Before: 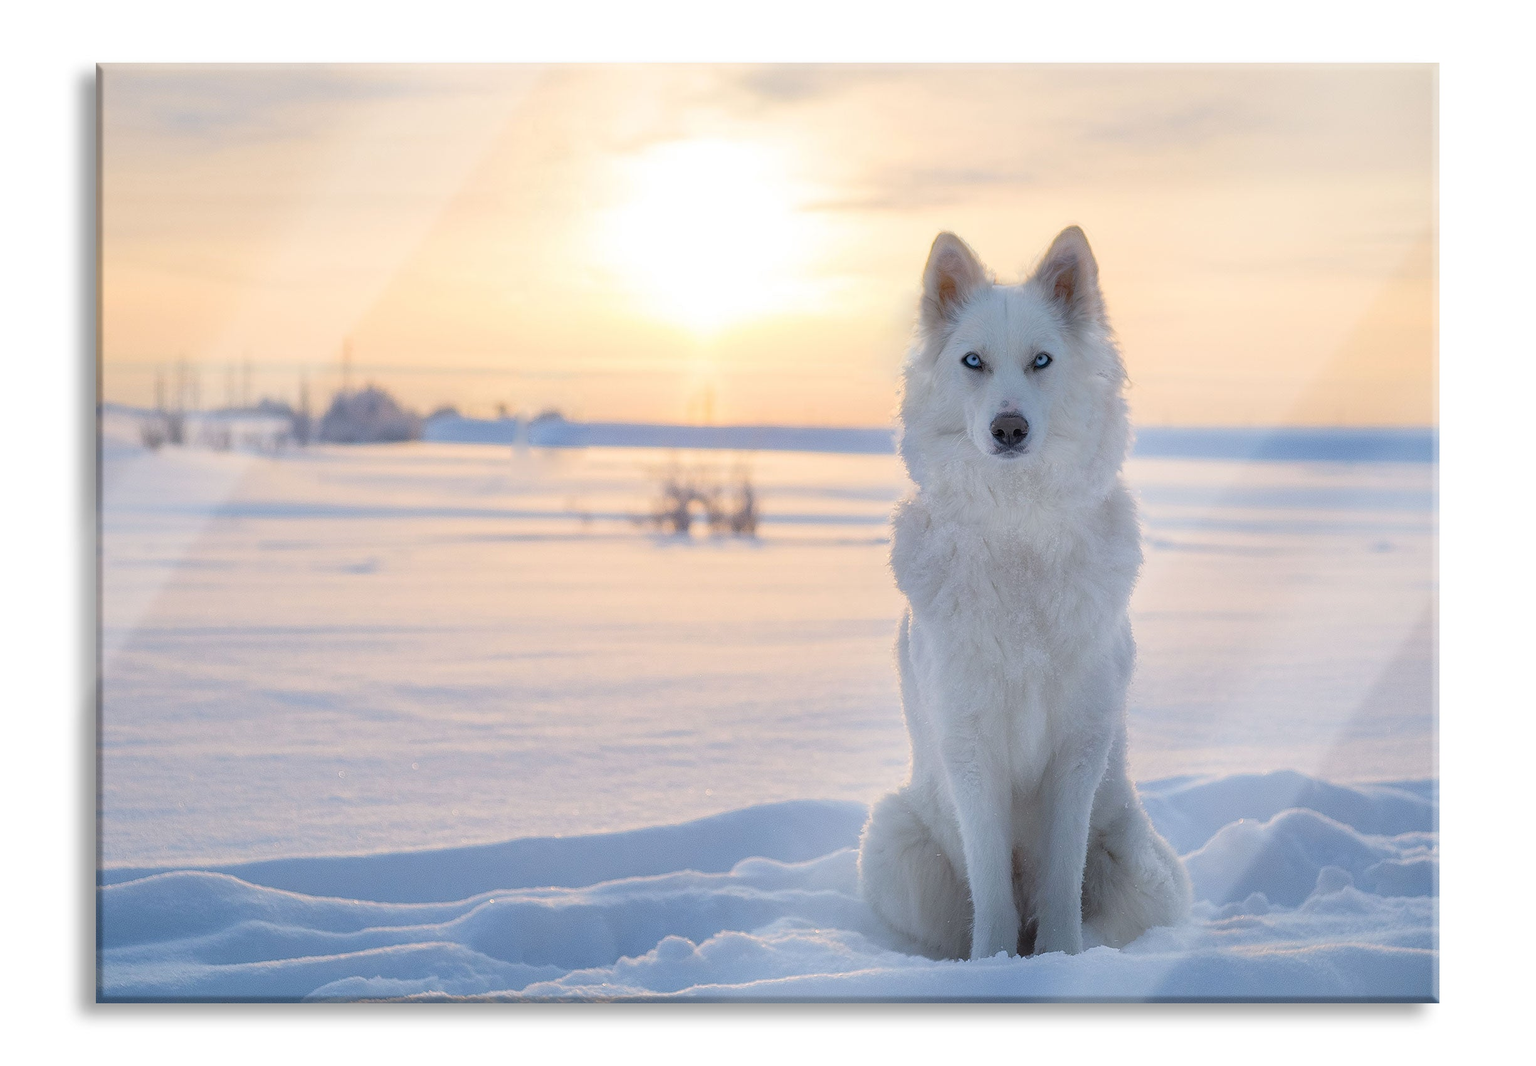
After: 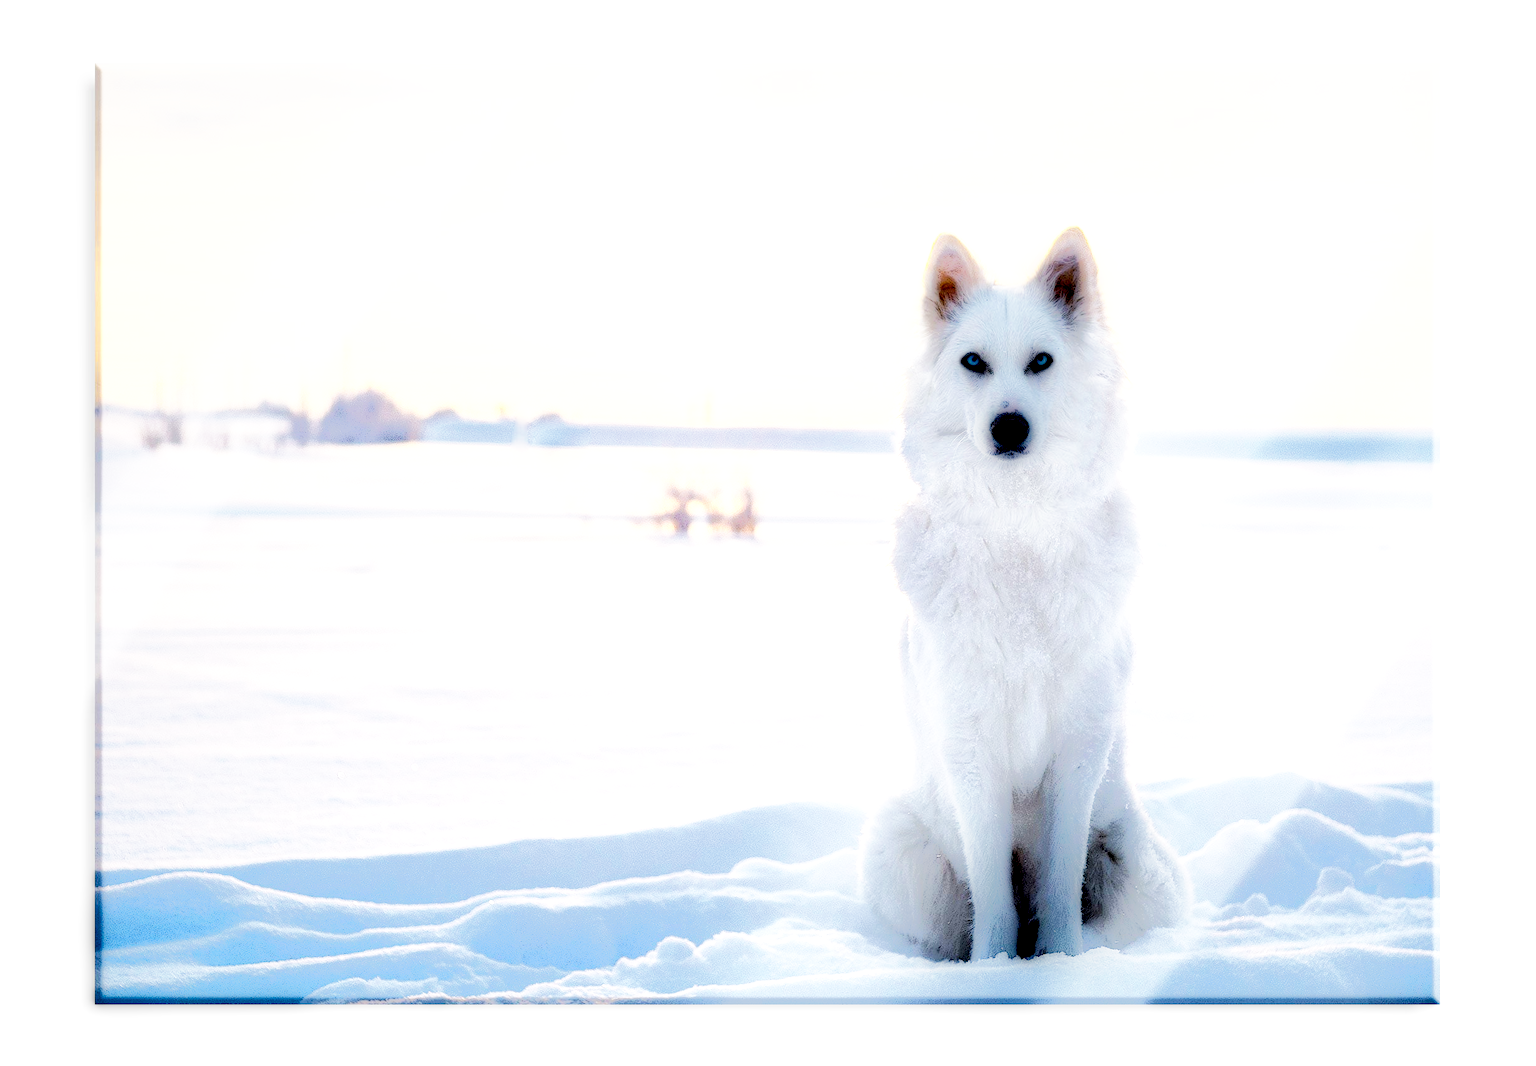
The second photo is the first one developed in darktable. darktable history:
base curve: curves: ch0 [(0, 0) (0.007, 0.004) (0.027, 0.03) (0.046, 0.07) (0.207, 0.54) (0.442, 0.872) (0.673, 0.972) (1, 1)], preserve colors none
crop: left 0.116%
tone curve: curves: ch0 [(0, 0) (0.055, 0.057) (0.258, 0.307) (0.434, 0.543) (0.517, 0.657) (0.745, 0.874) (1, 1)]; ch1 [(0, 0) (0.346, 0.307) (0.418, 0.383) (0.46, 0.439) (0.482, 0.493) (0.502, 0.503) (0.517, 0.514) (0.55, 0.561) (0.588, 0.603) (0.646, 0.688) (1, 1)]; ch2 [(0, 0) (0.346, 0.34) (0.431, 0.45) (0.485, 0.499) (0.5, 0.503) (0.527, 0.525) (0.545, 0.562) (0.679, 0.706) (1, 1)]
local contrast: highlights 3%, shadows 243%, detail 164%, midtone range 0.005
color balance rgb: perceptual saturation grading › global saturation 25.858%, perceptual brilliance grading › global brilliance 14.272%, perceptual brilliance grading › shadows -34.472%
